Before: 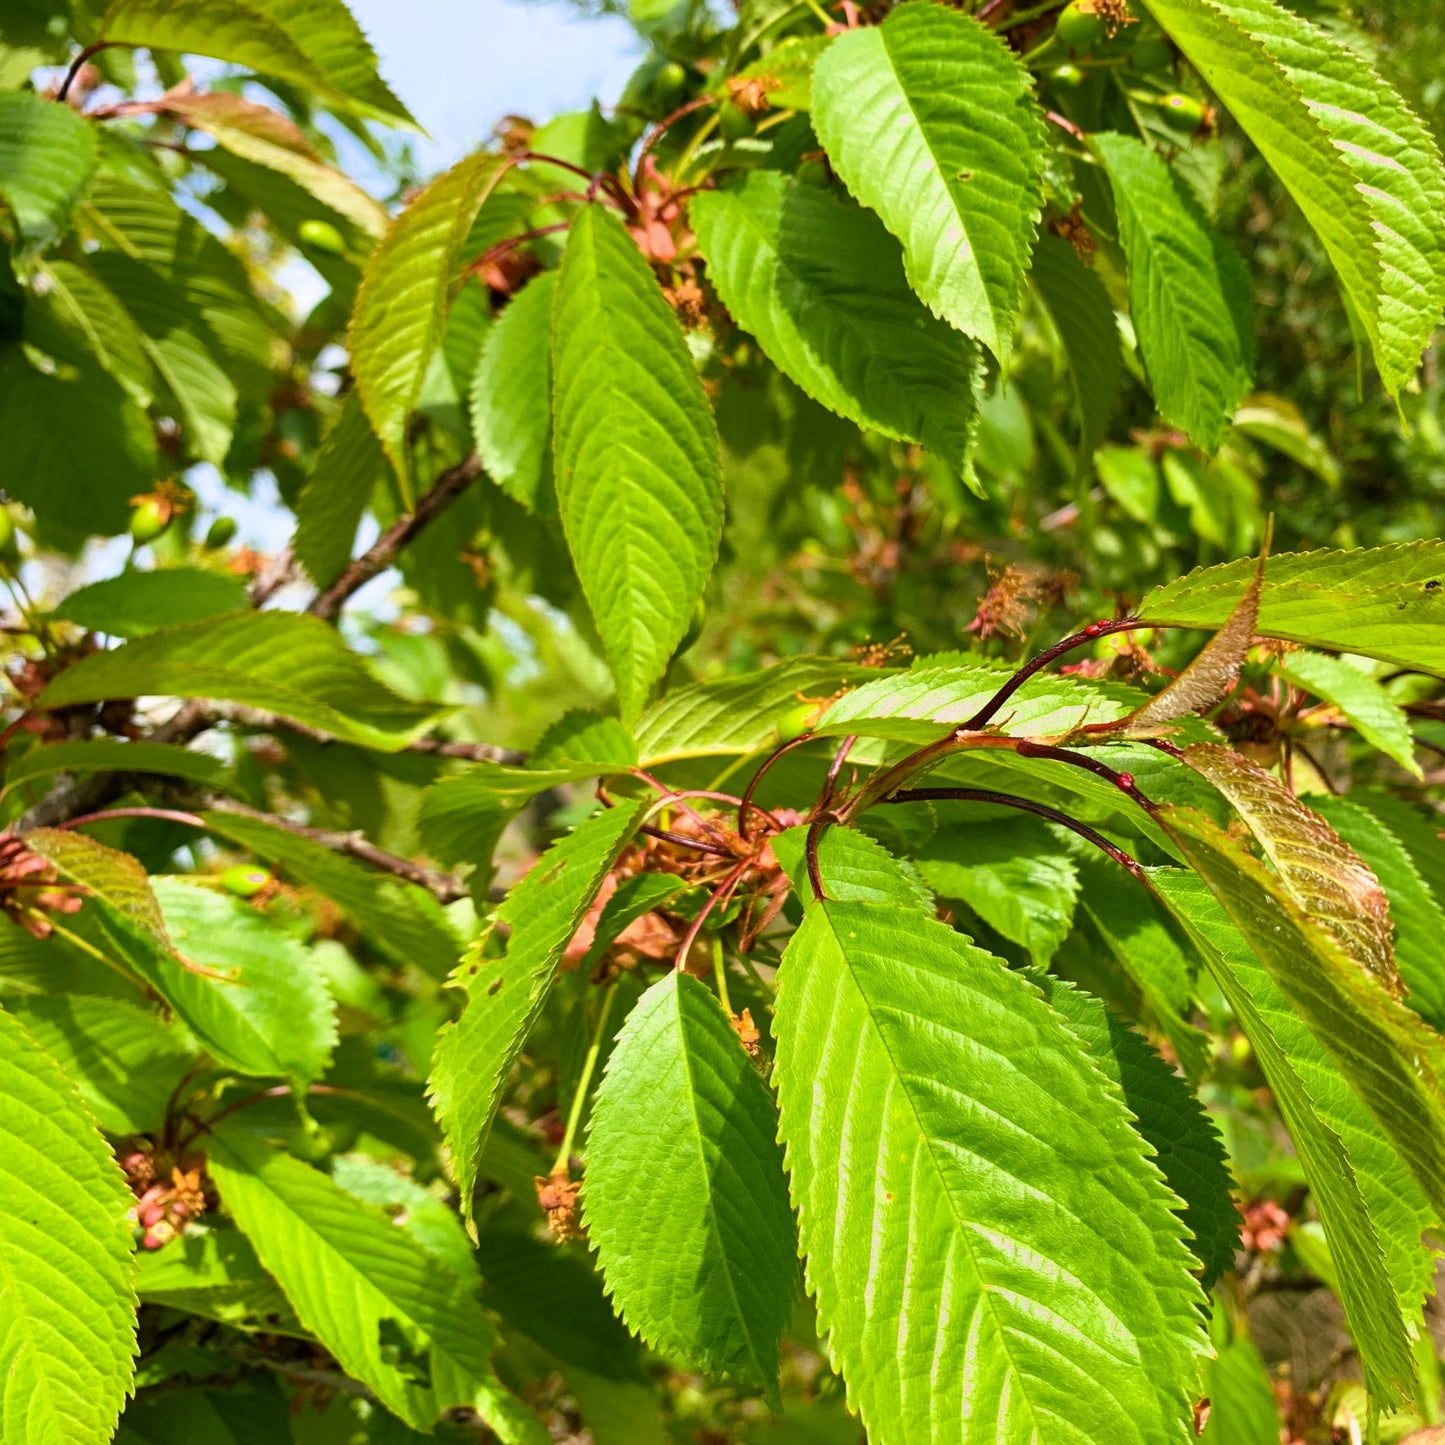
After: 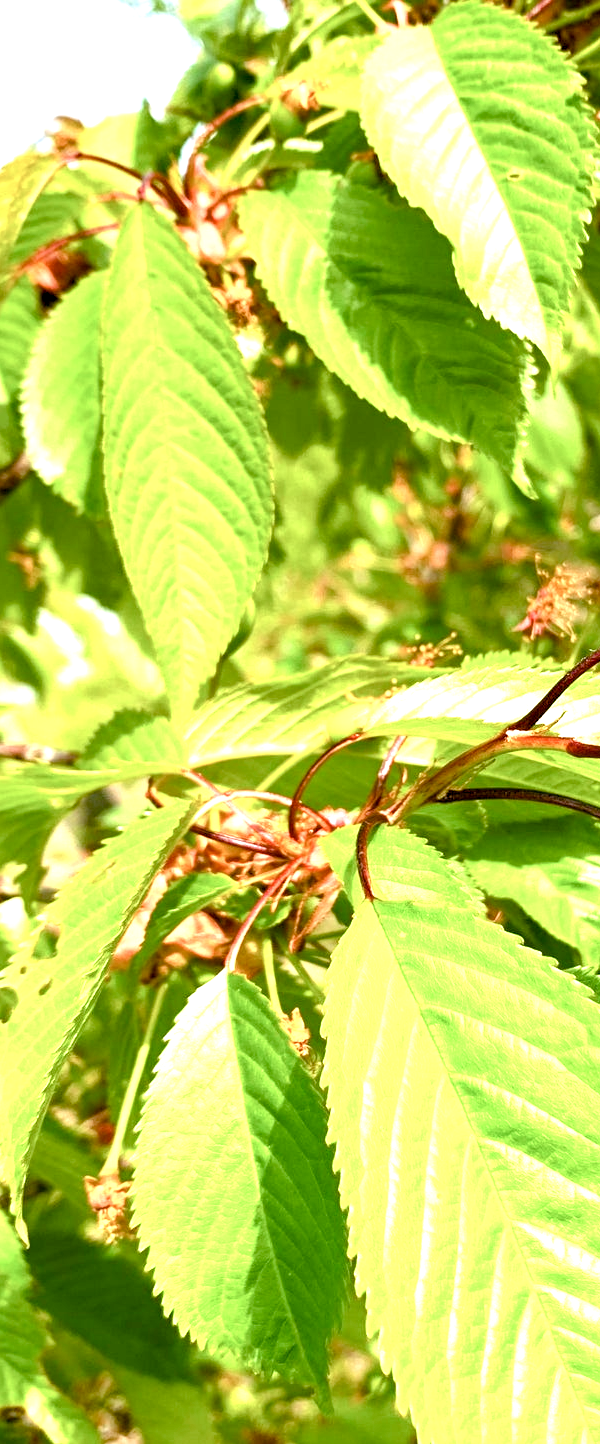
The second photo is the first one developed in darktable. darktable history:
exposure: black level correction 0, exposure 1.392 EV, compensate highlight preservation false
color balance rgb: global offset › luminance -0.837%, linear chroma grading › global chroma 9.671%, perceptual saturation grading › global saturation -0.057%, perceptual saturation grading › highlights -24.761%, perceptual saturation grading › shadows 29.681%
crop: left 31.176%, right 27.235%
